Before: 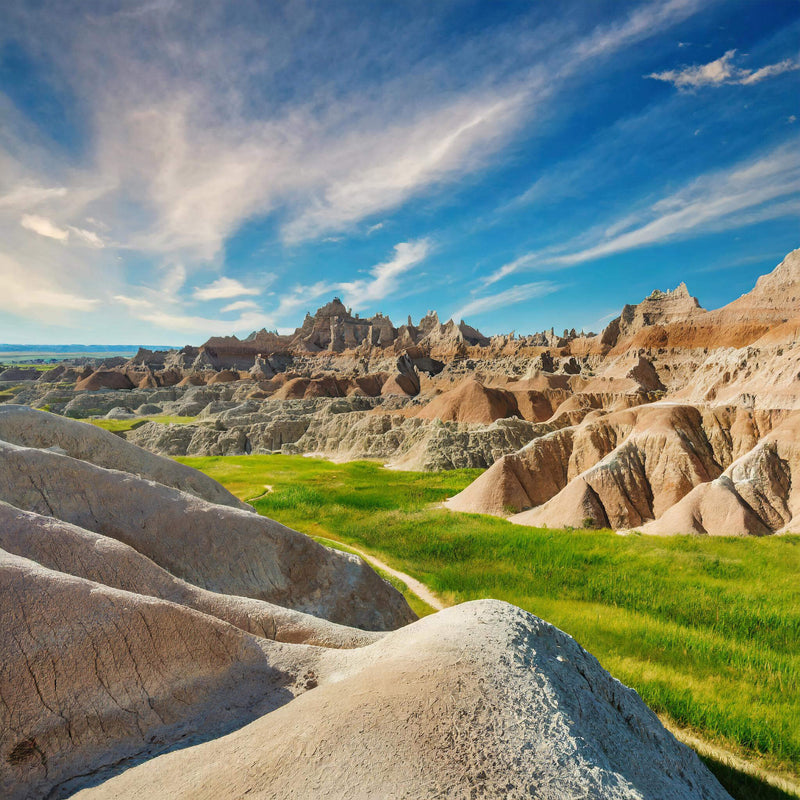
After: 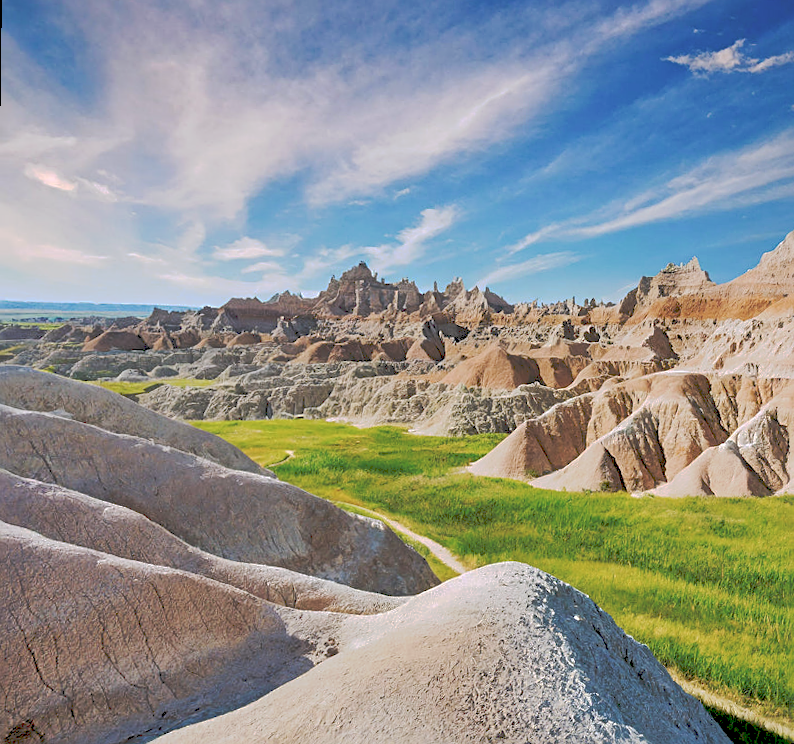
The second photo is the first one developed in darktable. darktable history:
white balance: red 1.004, blue 1.096
tone curve: curves: ch0 [(0, 0) (0.003, 0.217) (0.011, 0.217) (0.025, 0.229) (0.044, 0.243) (0.069, 0.253) (0.1, 0.265) (0.136, 0.281) (0.177, 0.305) (0.224, 0.331) (0.277, 0.369) (0.335, 0.415) (0.399, 0.472) (0.468, 0.543) (0.543, 0.609) (0.623, 0.676) (0.709, 0.734) (0.801, 0.798) (0.898, 0.849) (1, 1)], preserve colors none
sharpen: on, module defaults
exposure: black level correction 0.01, exposure 0.011 EV, compensate highlight preservation false
rotate and perspective: rotation 0.679°, lens shift (horizontal) 0.136, crop left 0.009, crop right 0.991, crop top 0.078, crop bottom 0.95
